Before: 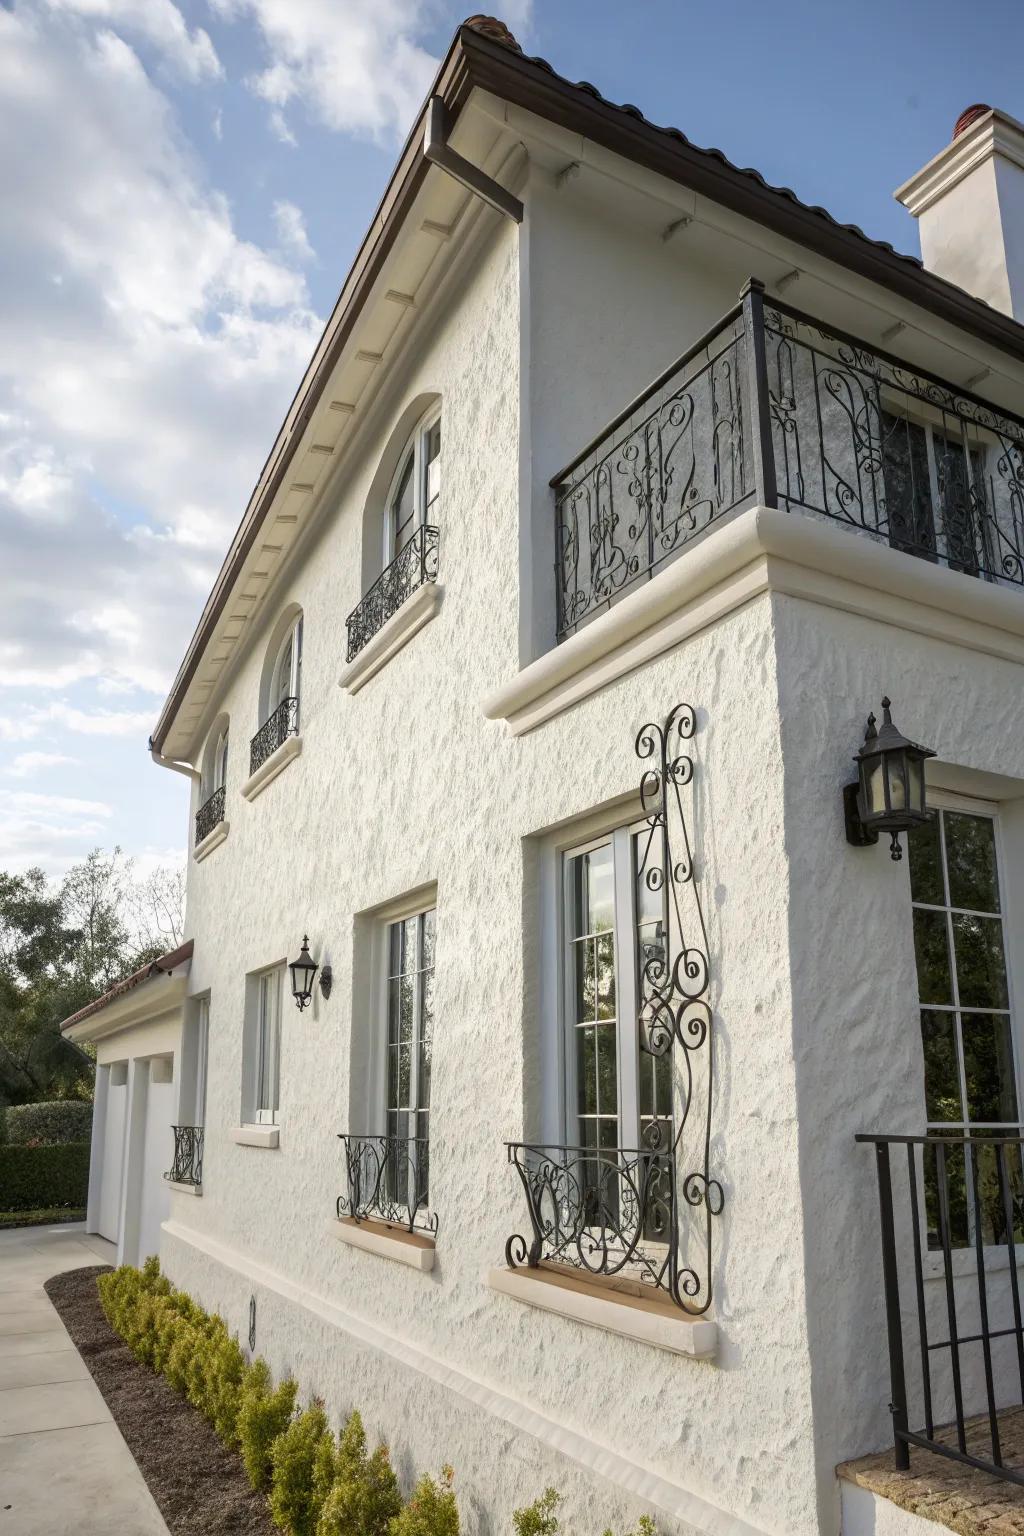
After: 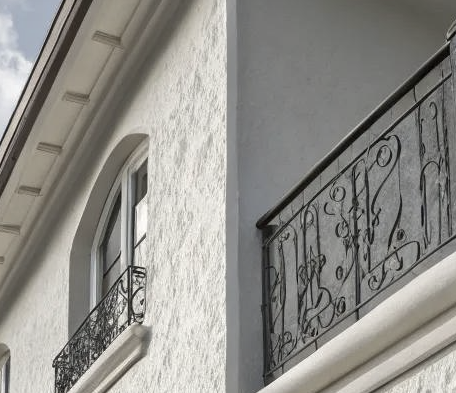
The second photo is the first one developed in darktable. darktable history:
crop: left 28.689%, top 16.866%, right 26.741%, bottom 57.539%
color correction: highlights b* 0.033, saturation 0.473
shadows and highlights: white point adjustment 0.038, soften with gaussian
